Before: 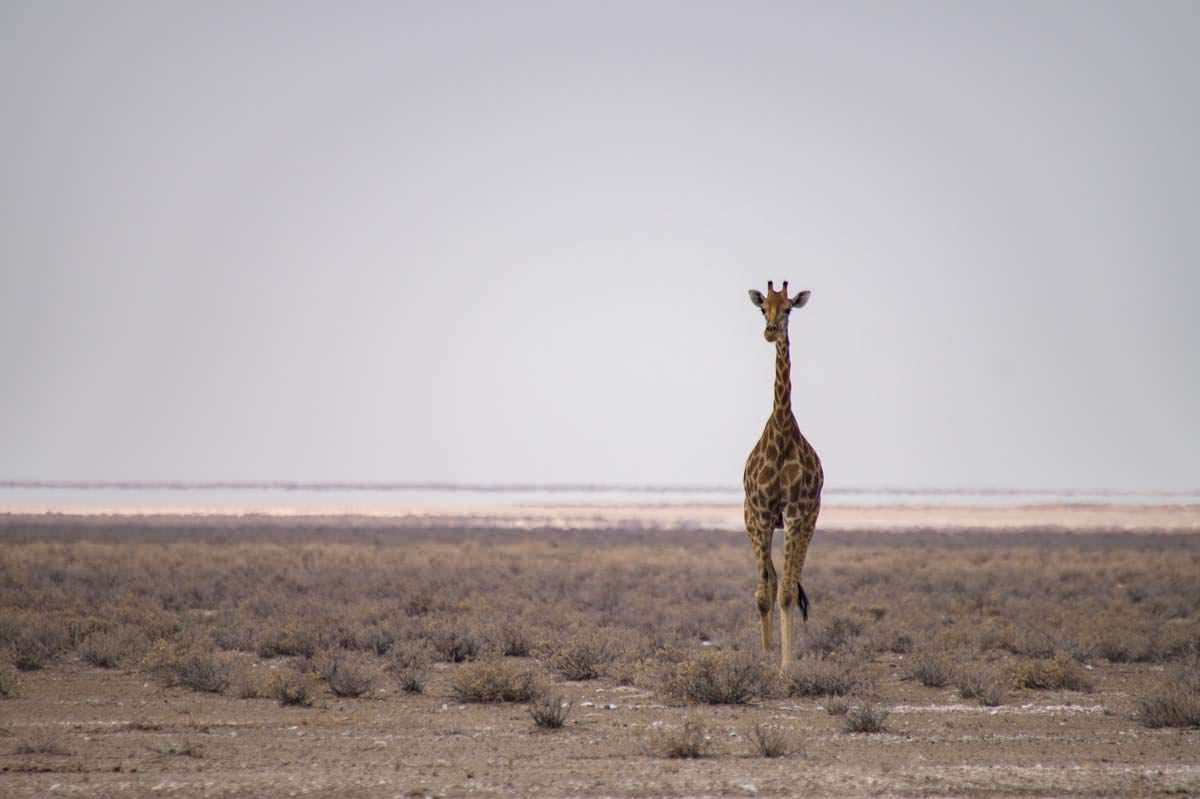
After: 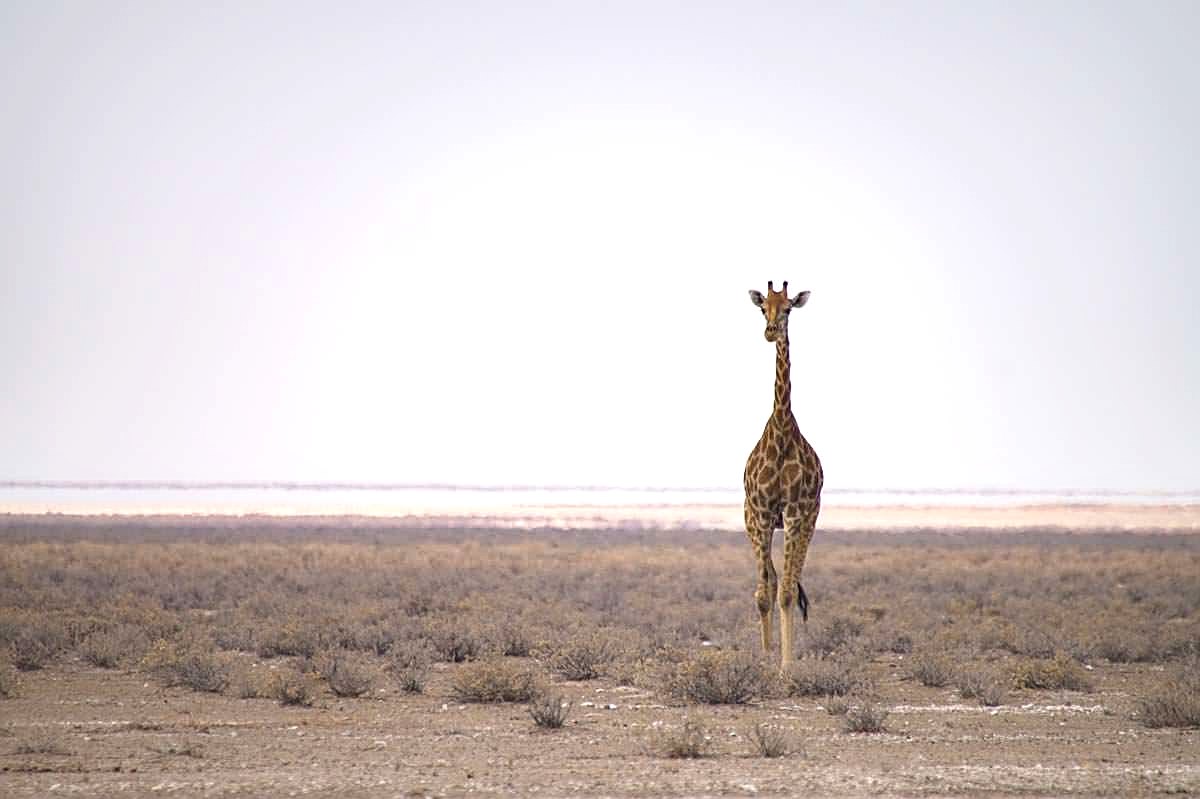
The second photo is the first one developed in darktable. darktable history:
exposure: exposure 0.655 EV, compensate highlight preservation false
sharpen: on, module defaults
contrast equalizer: octaves 7, y [[0.5, 0.486, 0.447, 0.446, 0.489, 0.5], [0.5 ×6], [0.5 ×6], [0 ×6], [0 ×6]]
